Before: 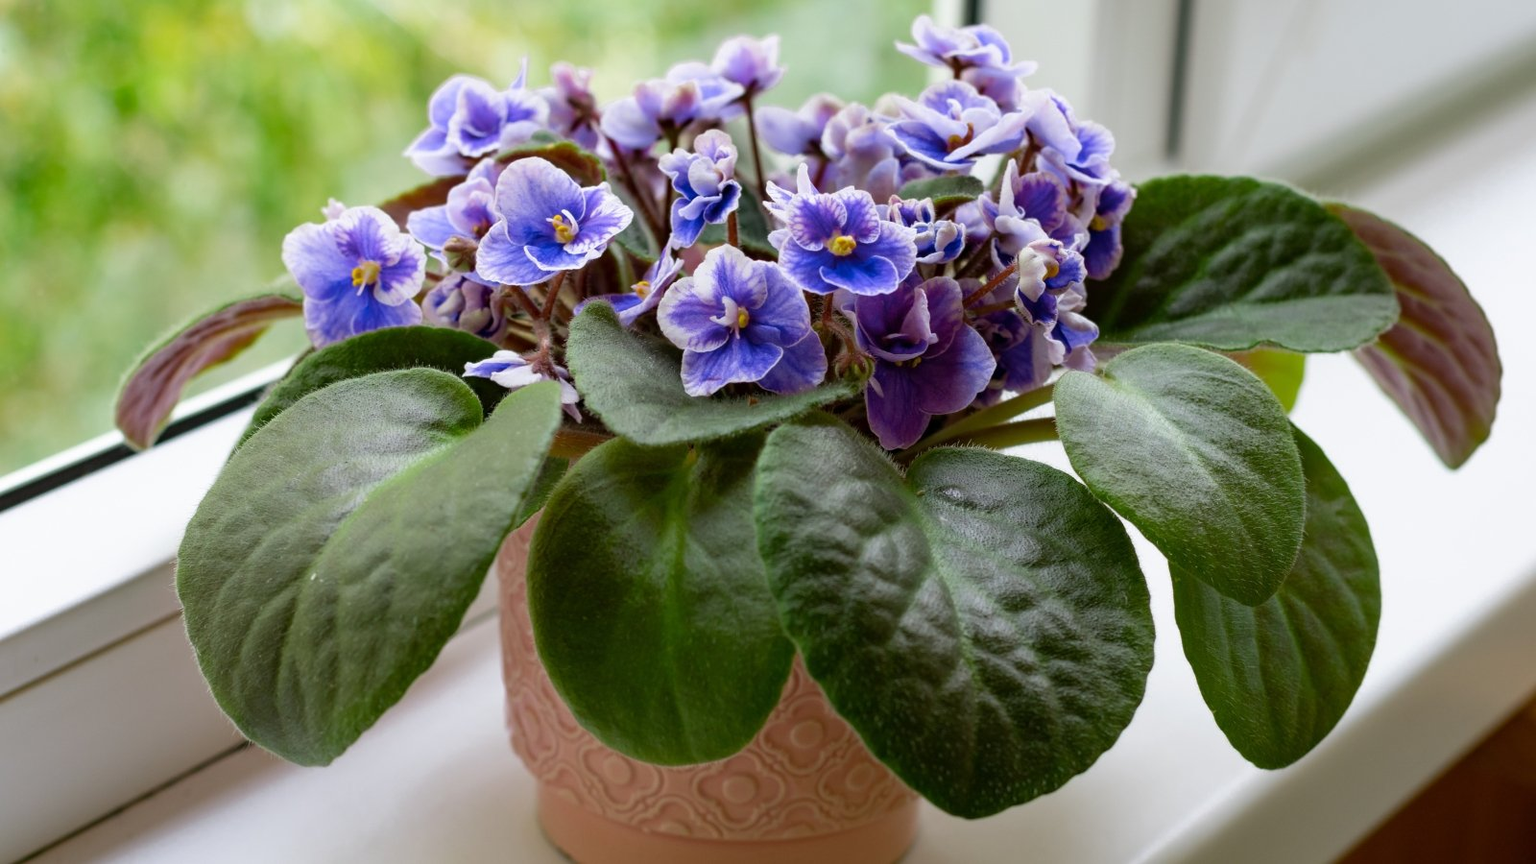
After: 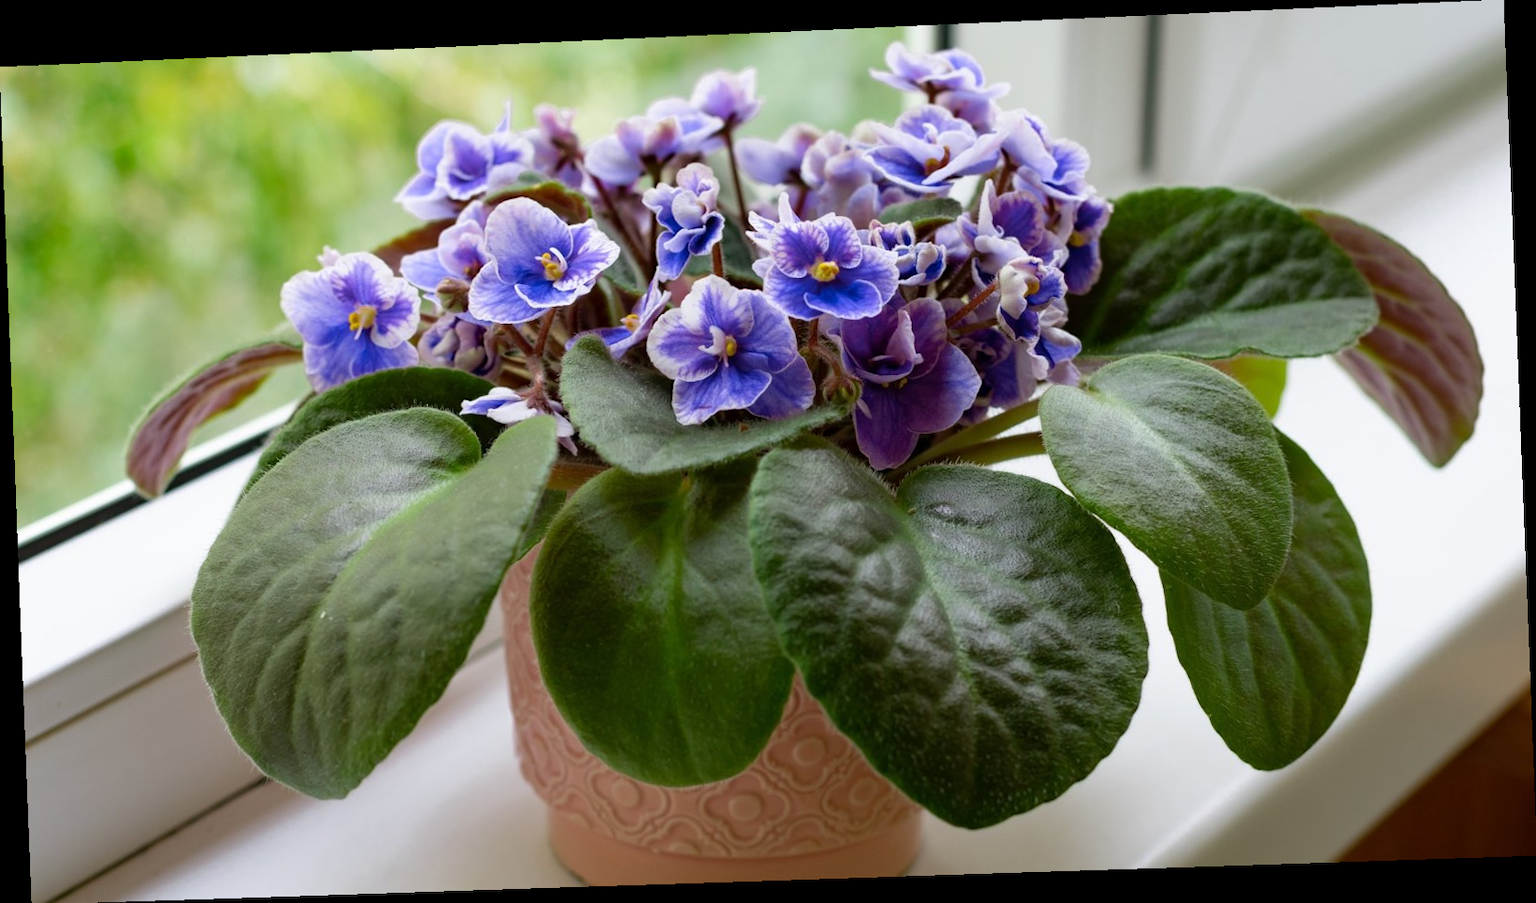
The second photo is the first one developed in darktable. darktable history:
rotate and perspective: rotation -2.22°, lens shift (horizontal) -0.022, automatic cropping off
